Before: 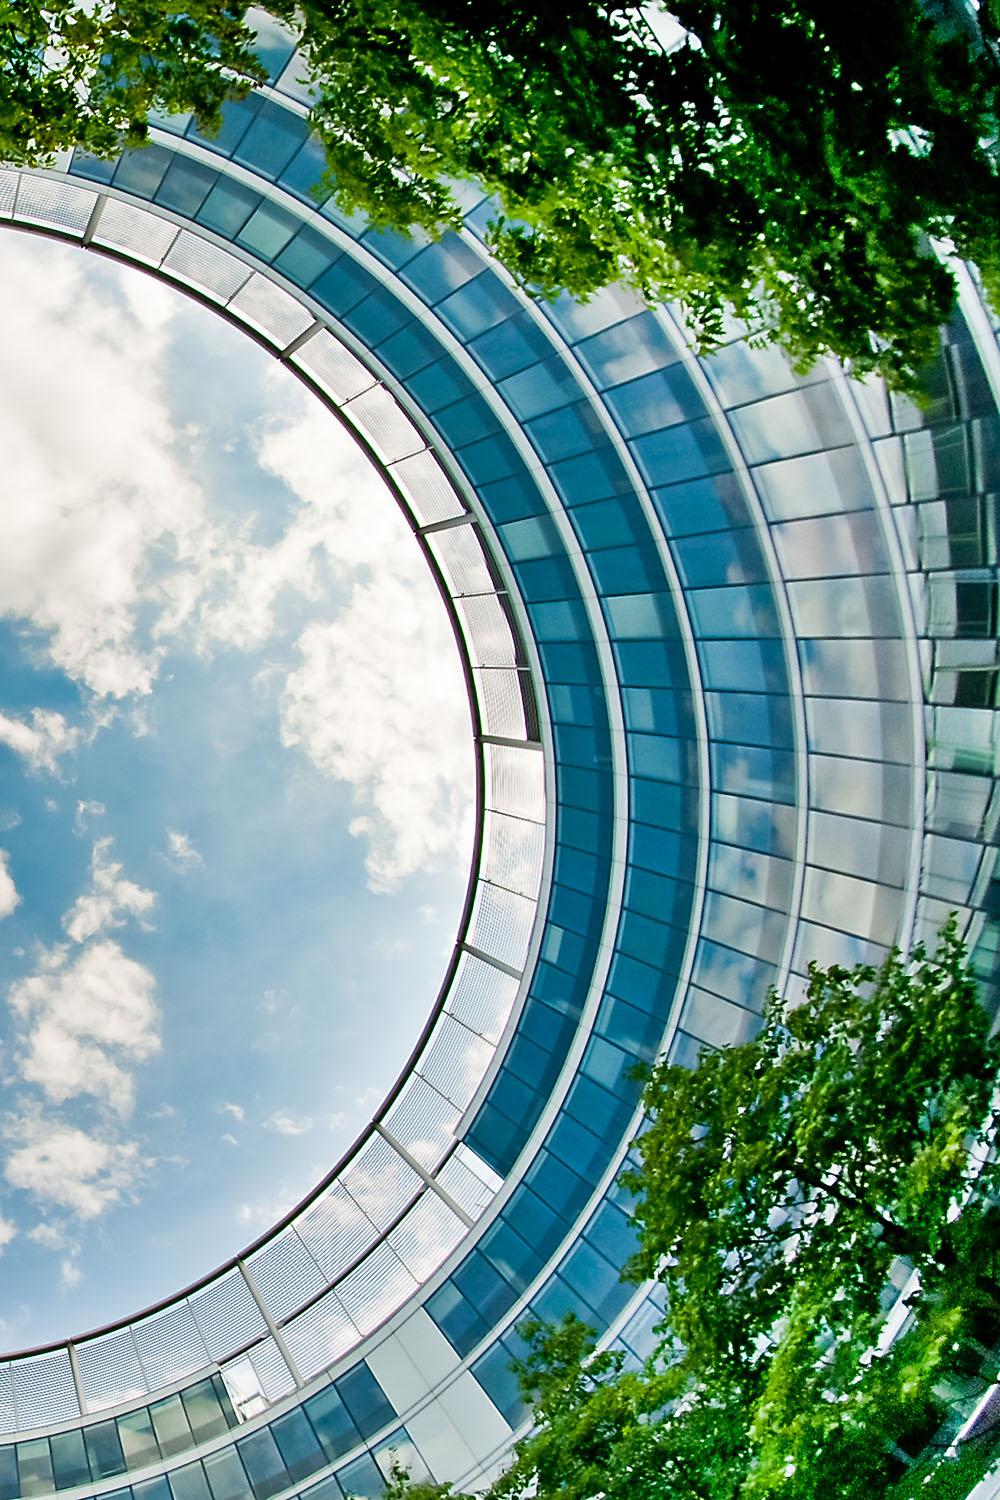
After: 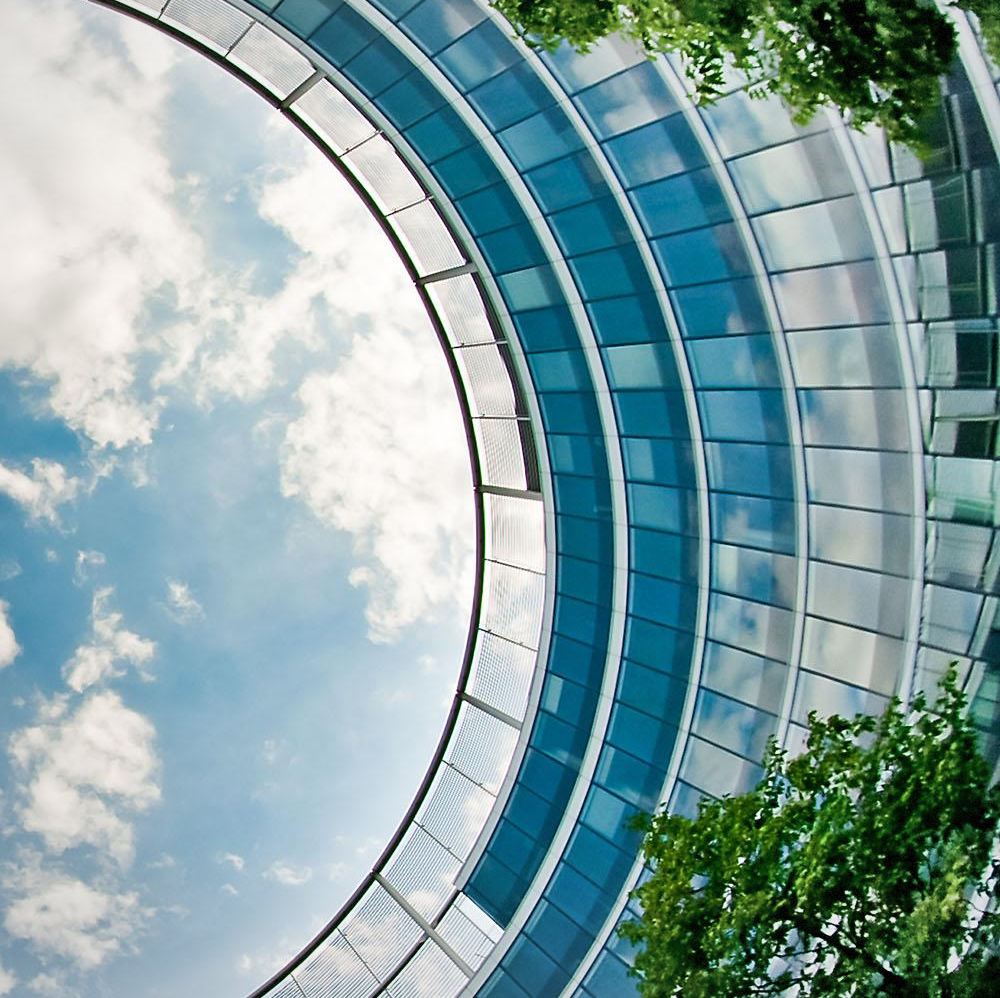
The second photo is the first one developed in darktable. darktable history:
vignetting: fall-off start 85%, fall-off radius 80%, brightness -0.182, saturation -0.3, width/height ratio 1.219, dithering 8-bit output, unbound false
crop: top 16.727%, bottom 16.727%
